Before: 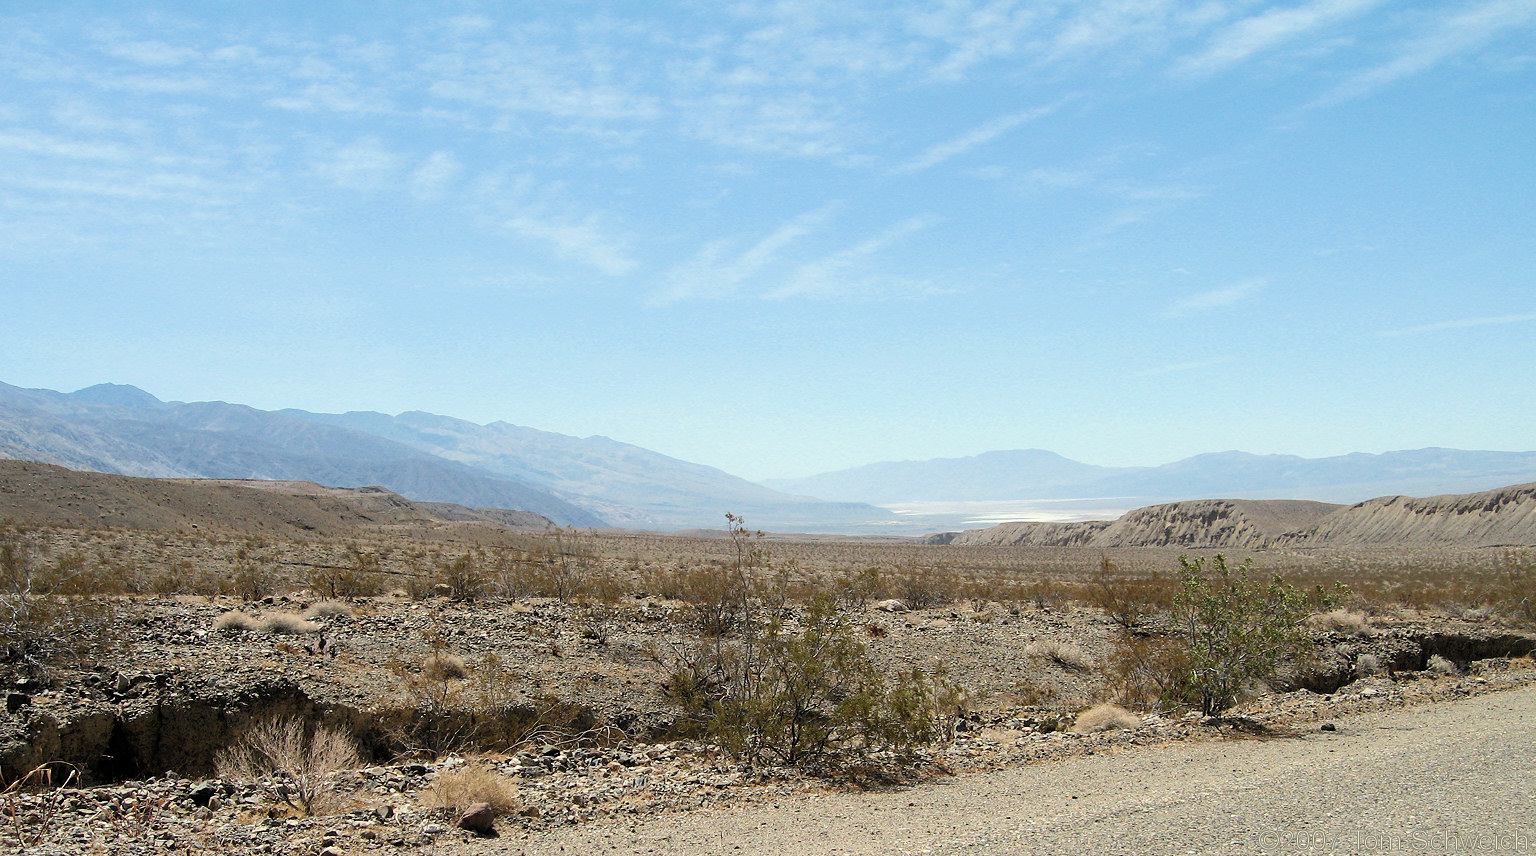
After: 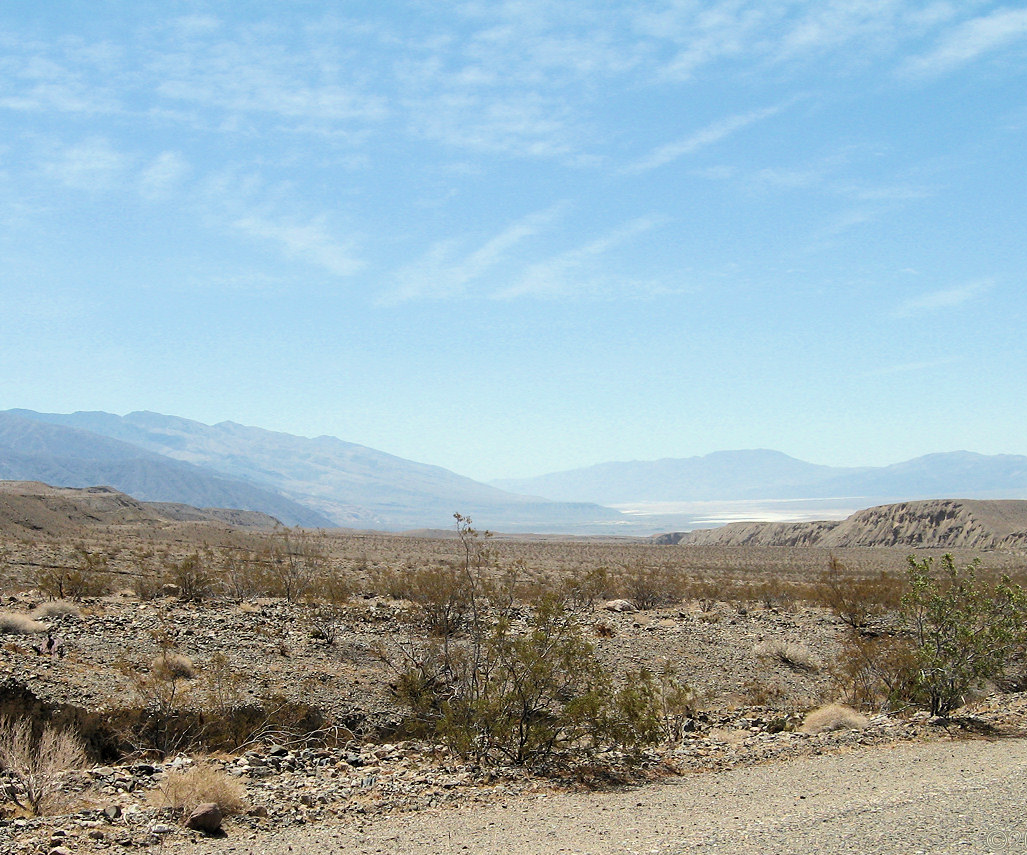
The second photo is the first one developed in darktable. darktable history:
crop and rotate: left 17.76%, right 15.373%
